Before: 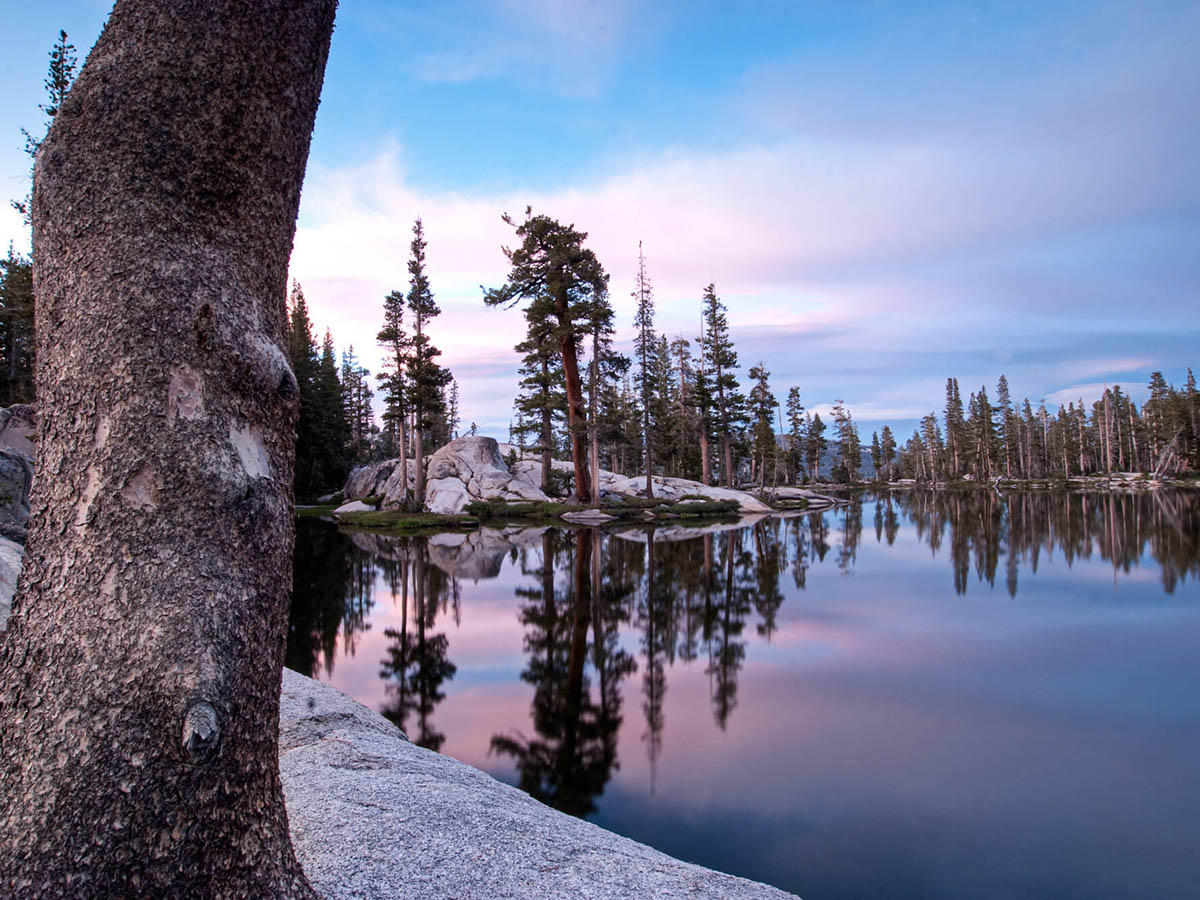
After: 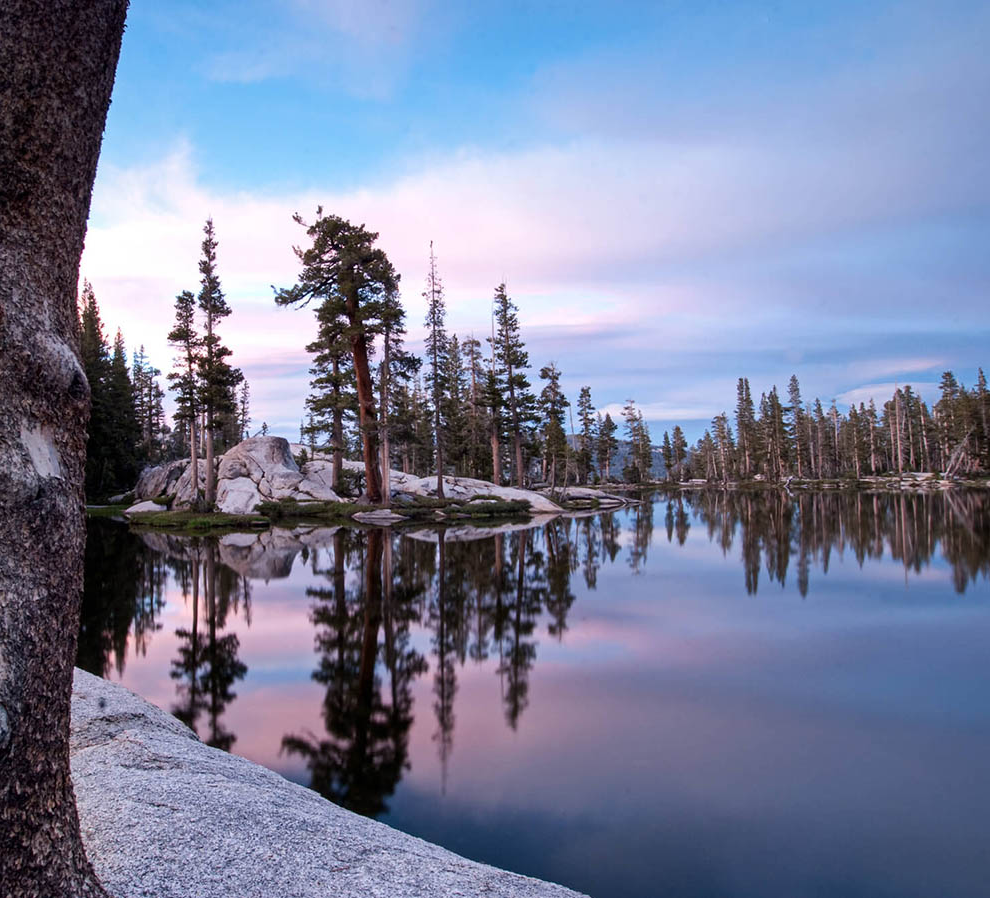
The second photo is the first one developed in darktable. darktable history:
crop: left 17.446%, bottom 0.035%
